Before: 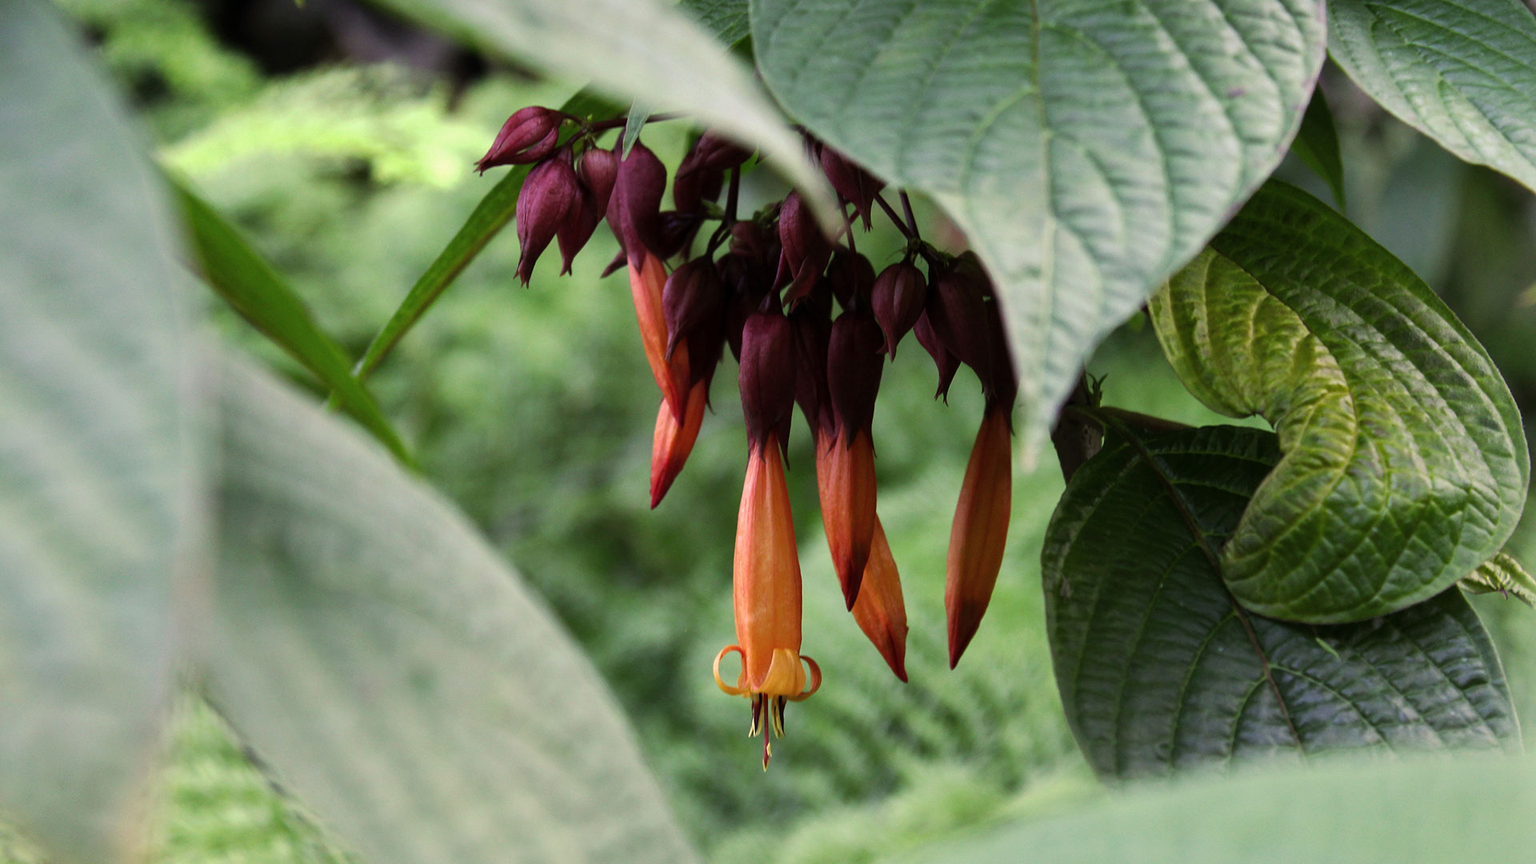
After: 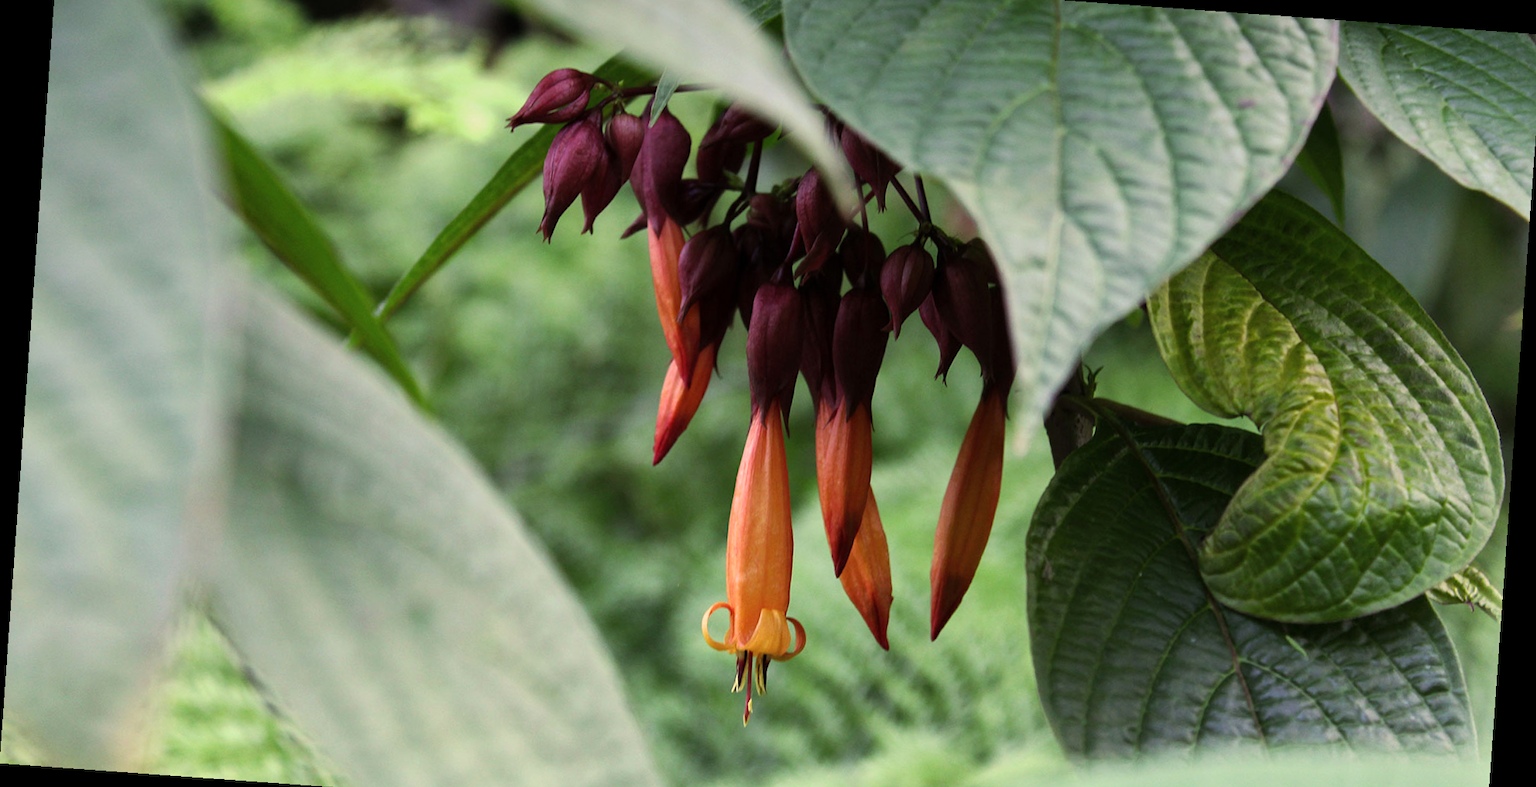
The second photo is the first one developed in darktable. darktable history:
crop: top 7.625%, bottom 8.027%
graduated density: on, module defaults
base curve: curves: ch0 [(0, 0) (0.666, 0.806) (1, 1)]
rotate and perspective: rotation 4.1°, automatic cropping off
